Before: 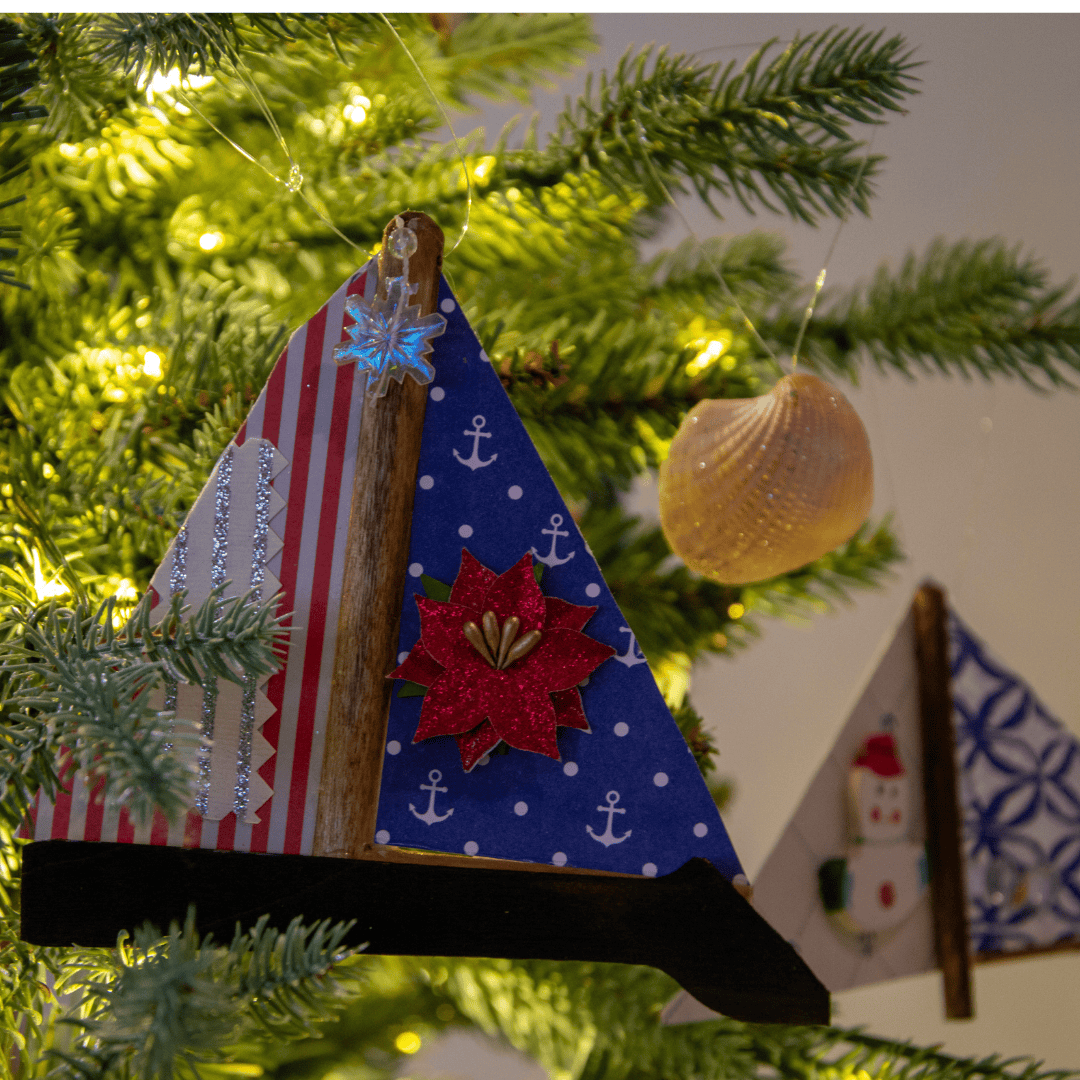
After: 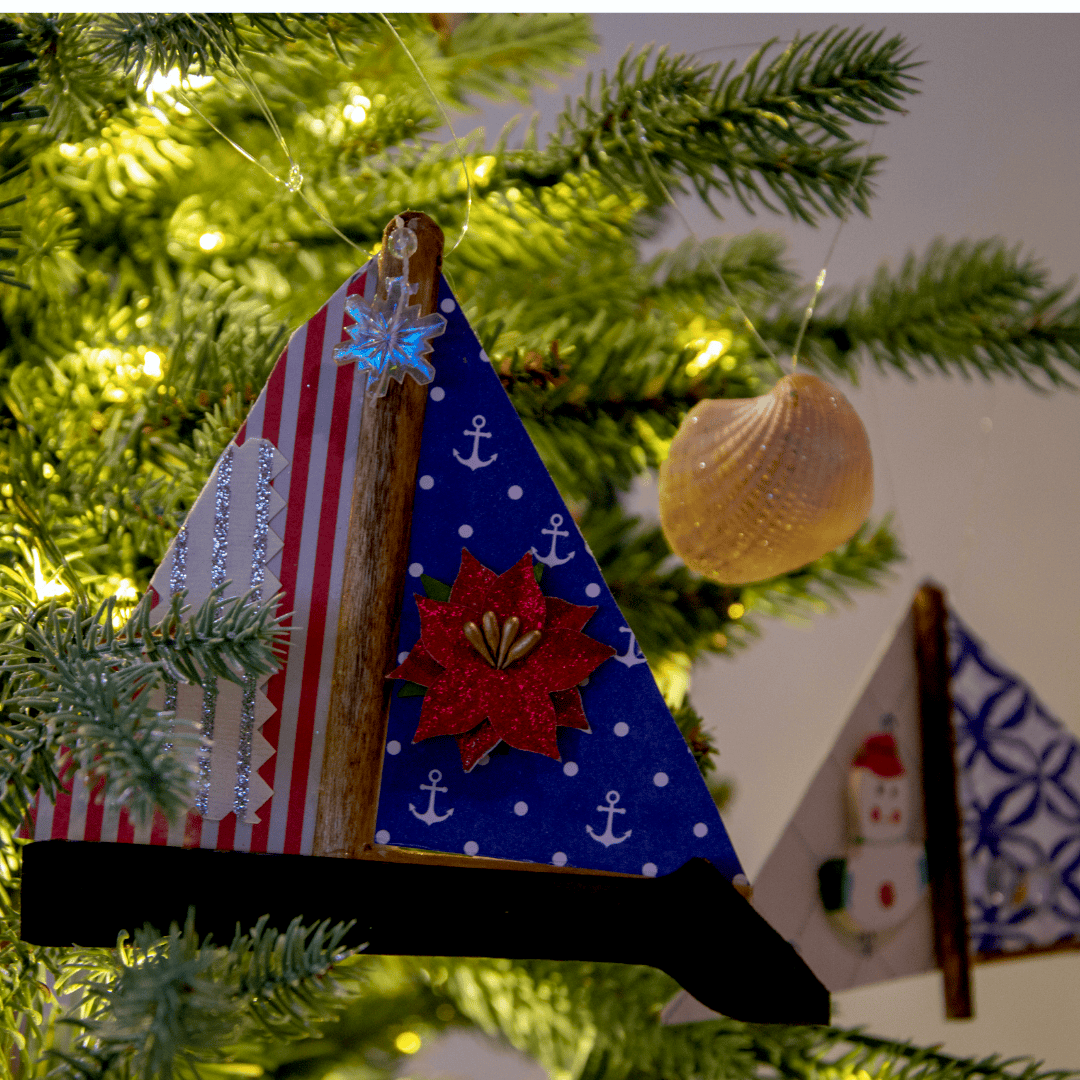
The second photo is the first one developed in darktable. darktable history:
color calibration: illuminant as shot in camera, x 0.358, y 0.373, temperature 4628.91 K
exposure: black level correction 0.009, exposure 0.016 EV, compensate exposure bias true, compensate highlight preservation false
